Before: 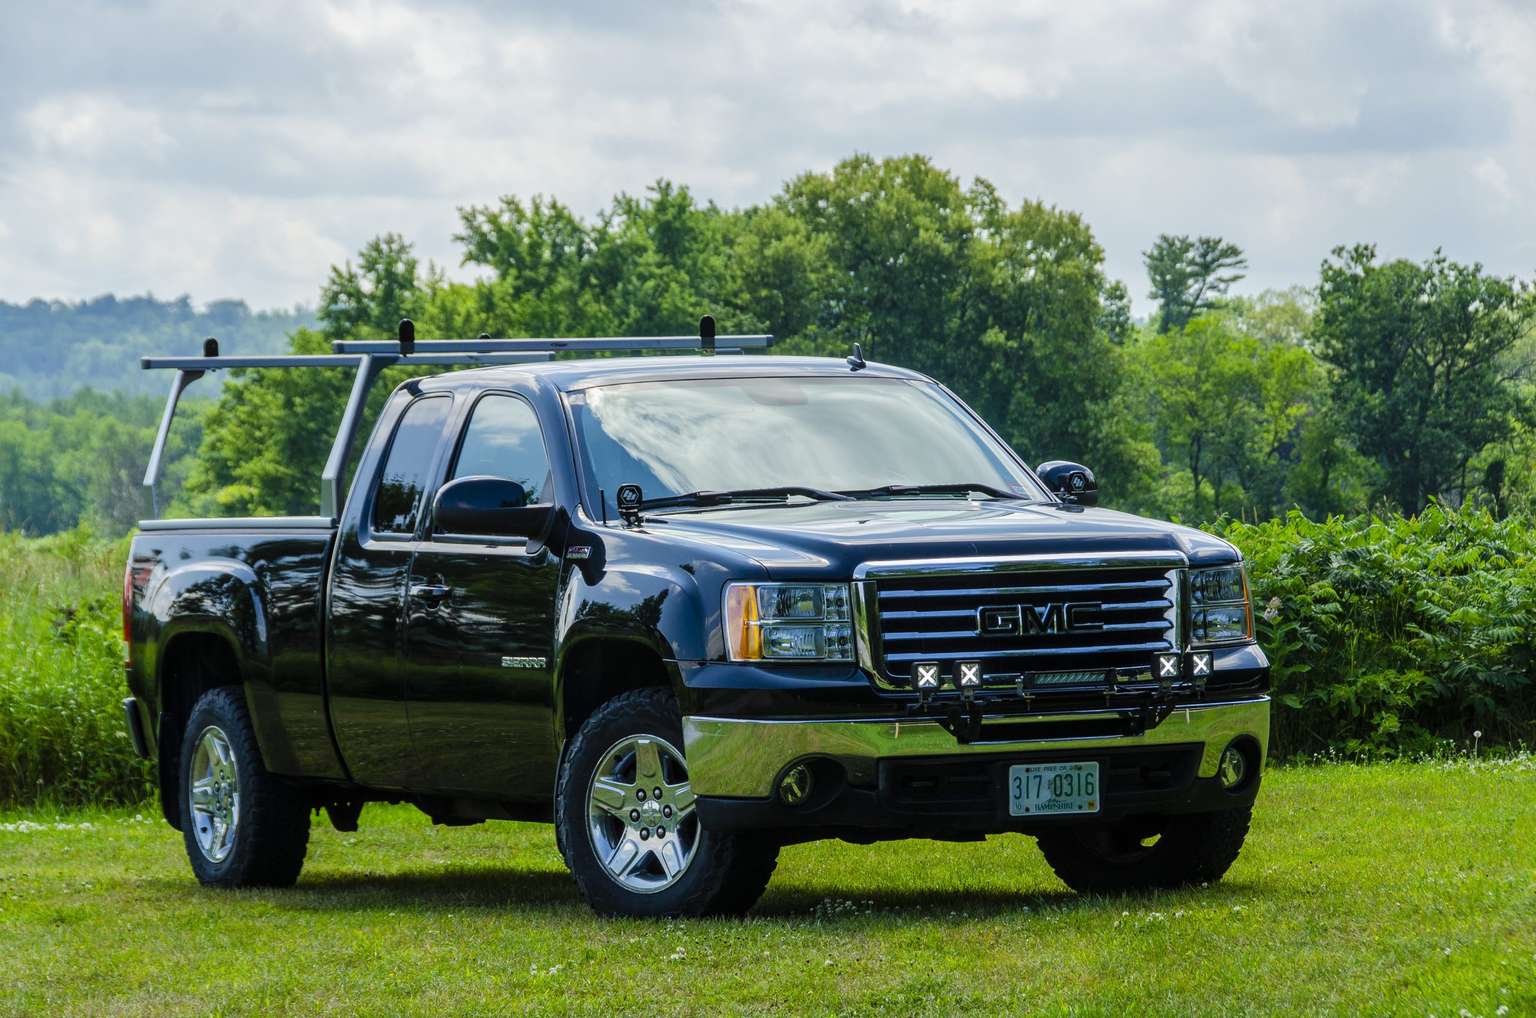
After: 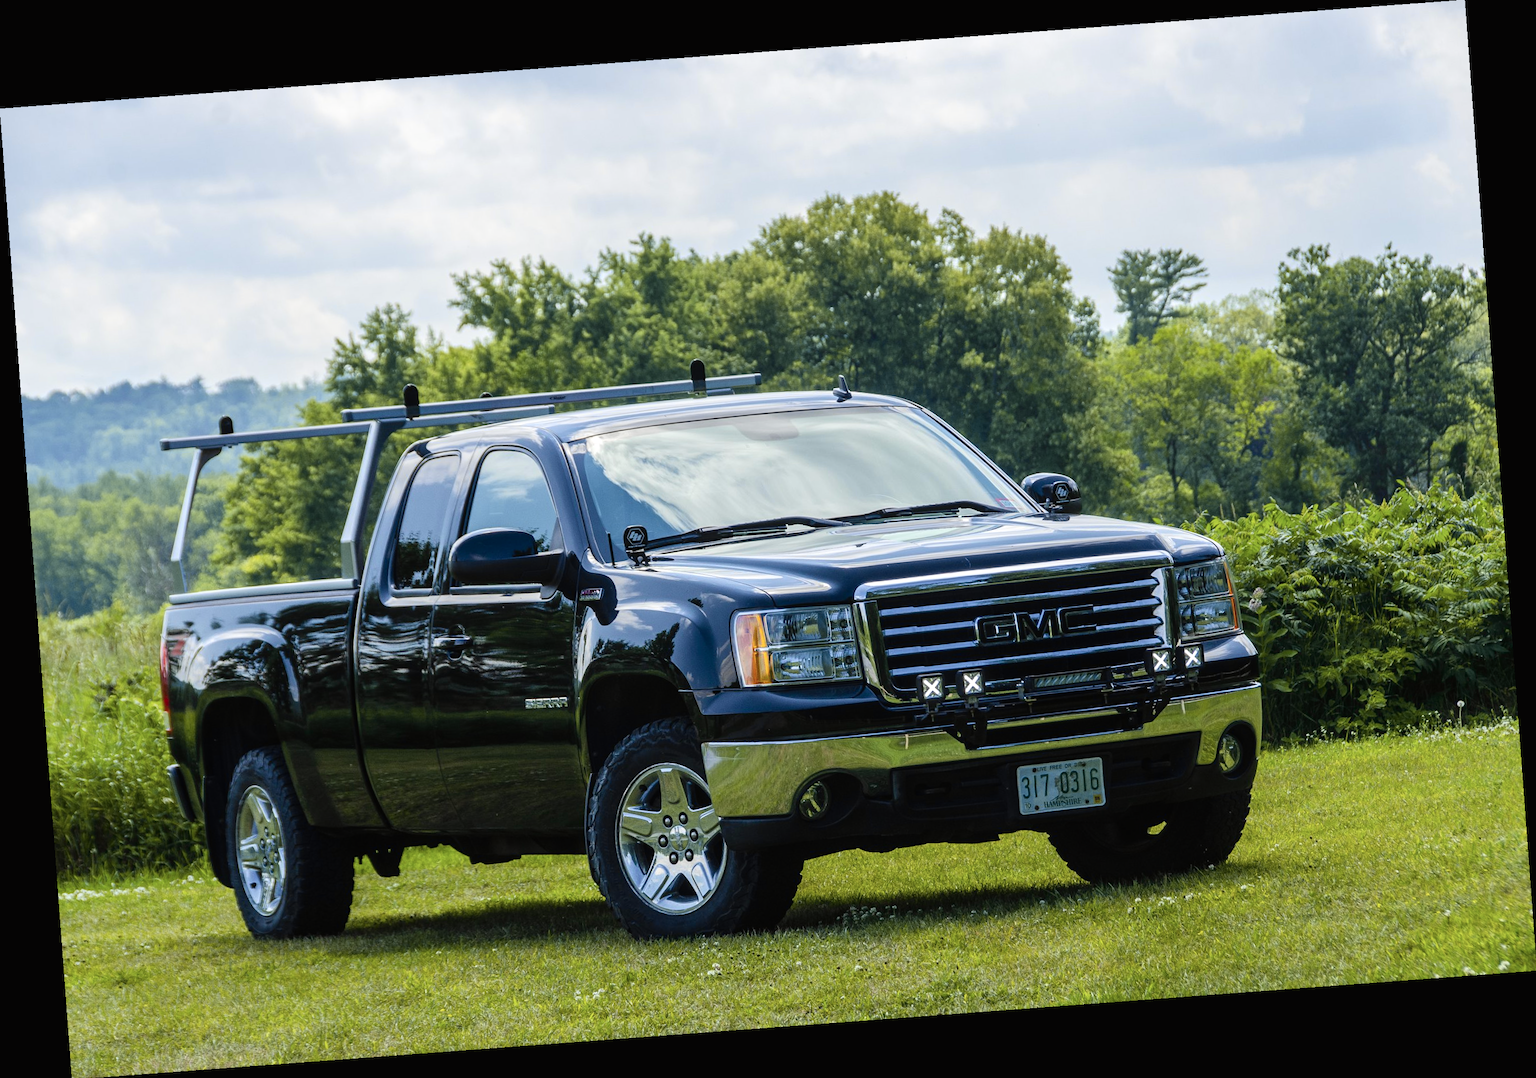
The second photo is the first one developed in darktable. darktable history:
rotate and perspective: rotation -4.25°, automatic cropping off
exposure: exposure 0.131 EV, compensate highlight preservation false
tone curve: curves: ch0 [(0, 0.012) (0.056, 0.046) (0.218, 0.213) (0.606, 0.62) (0.82, 0.846) (1, 1)]; ch1 [(0, 0) (0.226, 0.261) (0.403, 0.437) (0.469, 0.472) (0.495, 0.499) (0.508, 0.503) (0.545, 0.555) (0.59, 0.598) (0.686, 0.728) (1, 1)]; ch2 [(0, 0) (0.269, 0.299) (0.459, 0.45) (0.498, 0.499) (0.523, 0.512) (0.568, 0.558) (0.634, 0.617) (0.698, 0.677) (0.806, 0.769) (1, 1)], color space Lab, independent channels, preserve colors none
